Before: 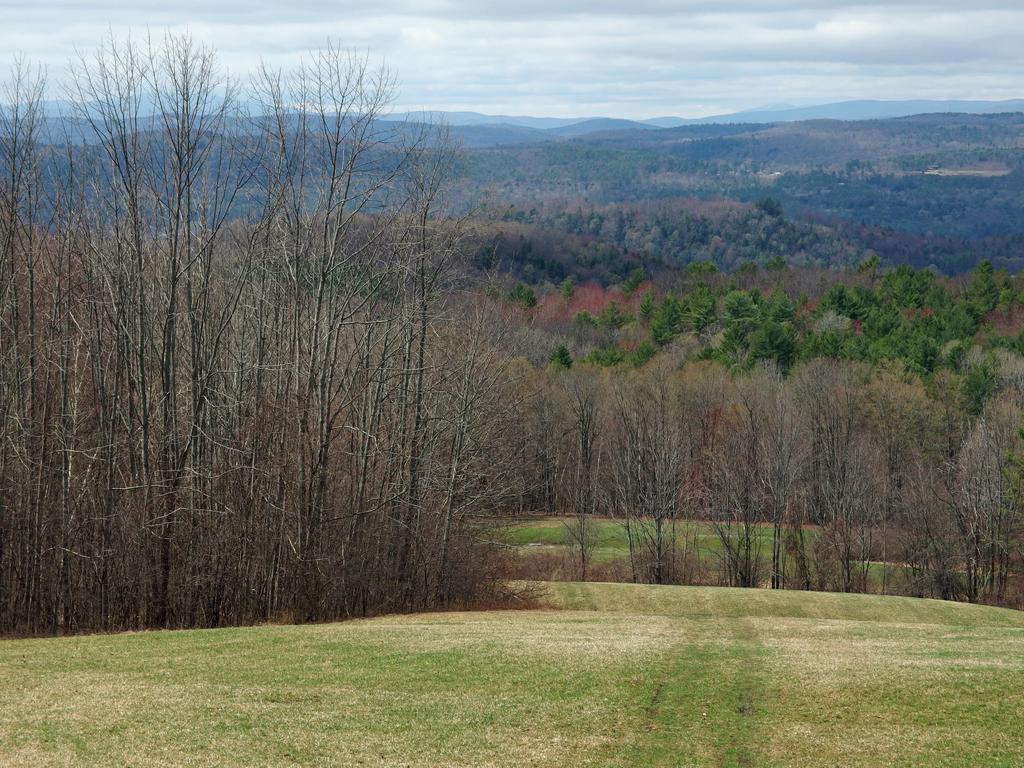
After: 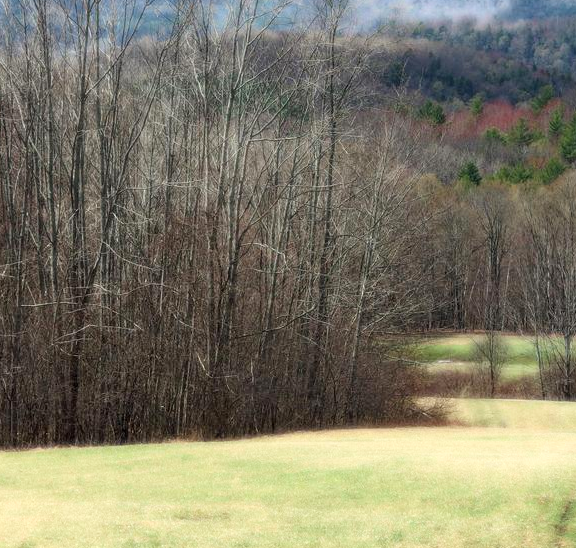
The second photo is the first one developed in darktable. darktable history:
crop: left 8.966%, top 23.852%, right 34.699%, bottom 4.703%
exposure: exposure 0.29 EV, compensate highlight preservation false
bloom: size 0%, threshold 54.82%, strength 8.31%
